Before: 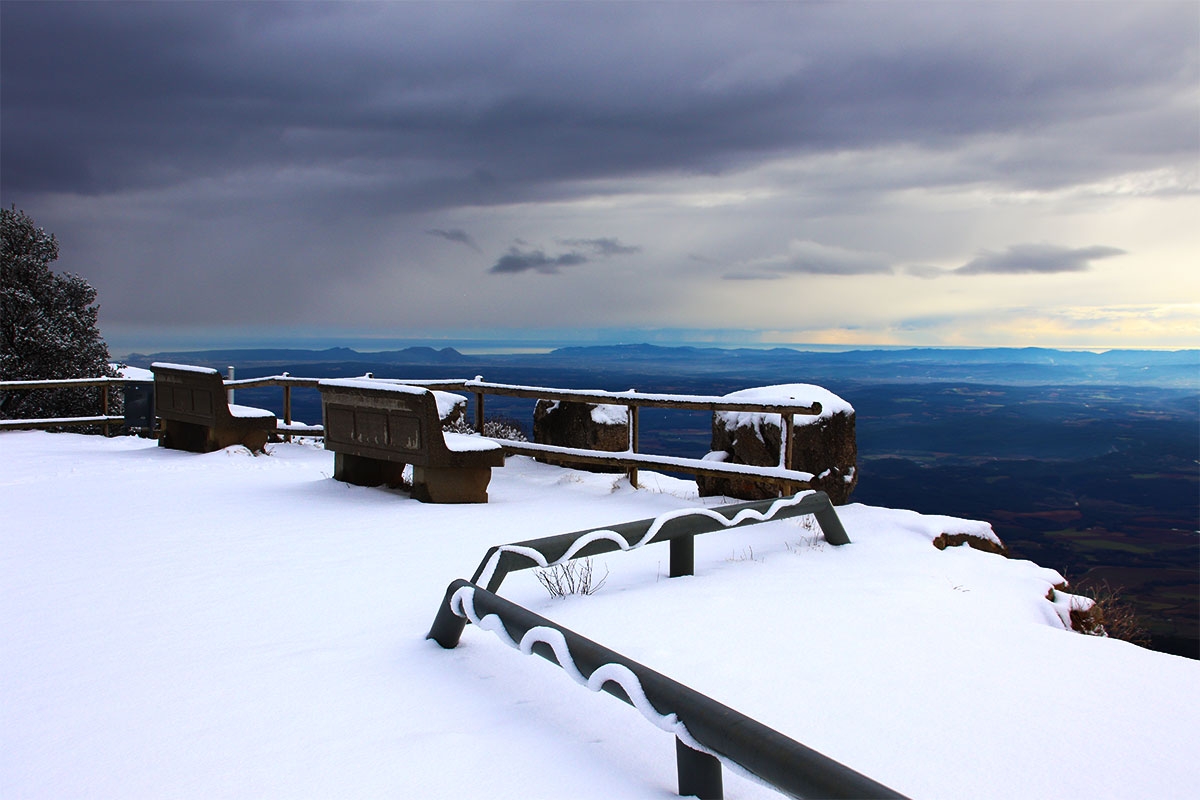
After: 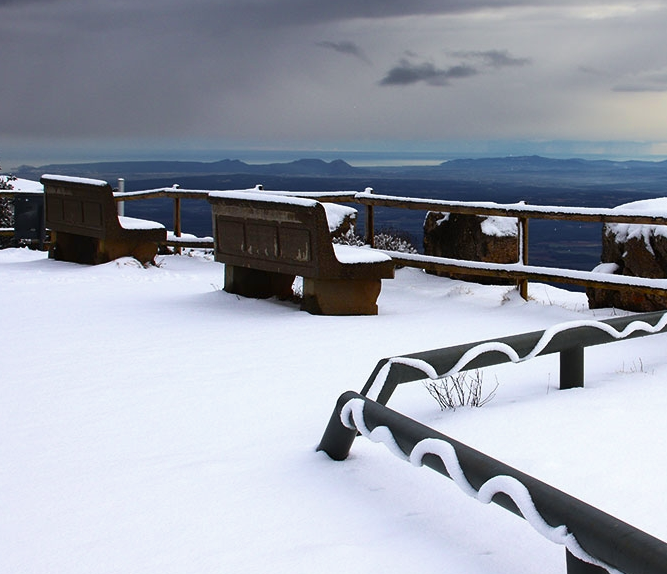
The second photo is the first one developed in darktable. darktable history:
crop: left 9.229%, top 23.608%, right 35.127%, bottom 4.602%
color zones: curves: ch0 [(0, 0.511) (0.143, 0.531) (0.286, 0.56) (0.429, 0.5) (0.571, 0.5) (0.714, 0.5) (0.857, 0.5) (1, 0.5)]; ch1 [(0, 0.525) (0.143, 0.705) (0.286, 0.715) (0.429, 0.35) (0.571, 0.35) (0.714, 0.35) (0.857, 0.4) (1, 0.4)]; ch2 [(0, 0.572) (0.143, 0.512) (0.286, 0.473) (0.429, 0.45) (0.571, 0.5) (0.714, 0.5) (0.857, 0.518) (1, 0.518)]
